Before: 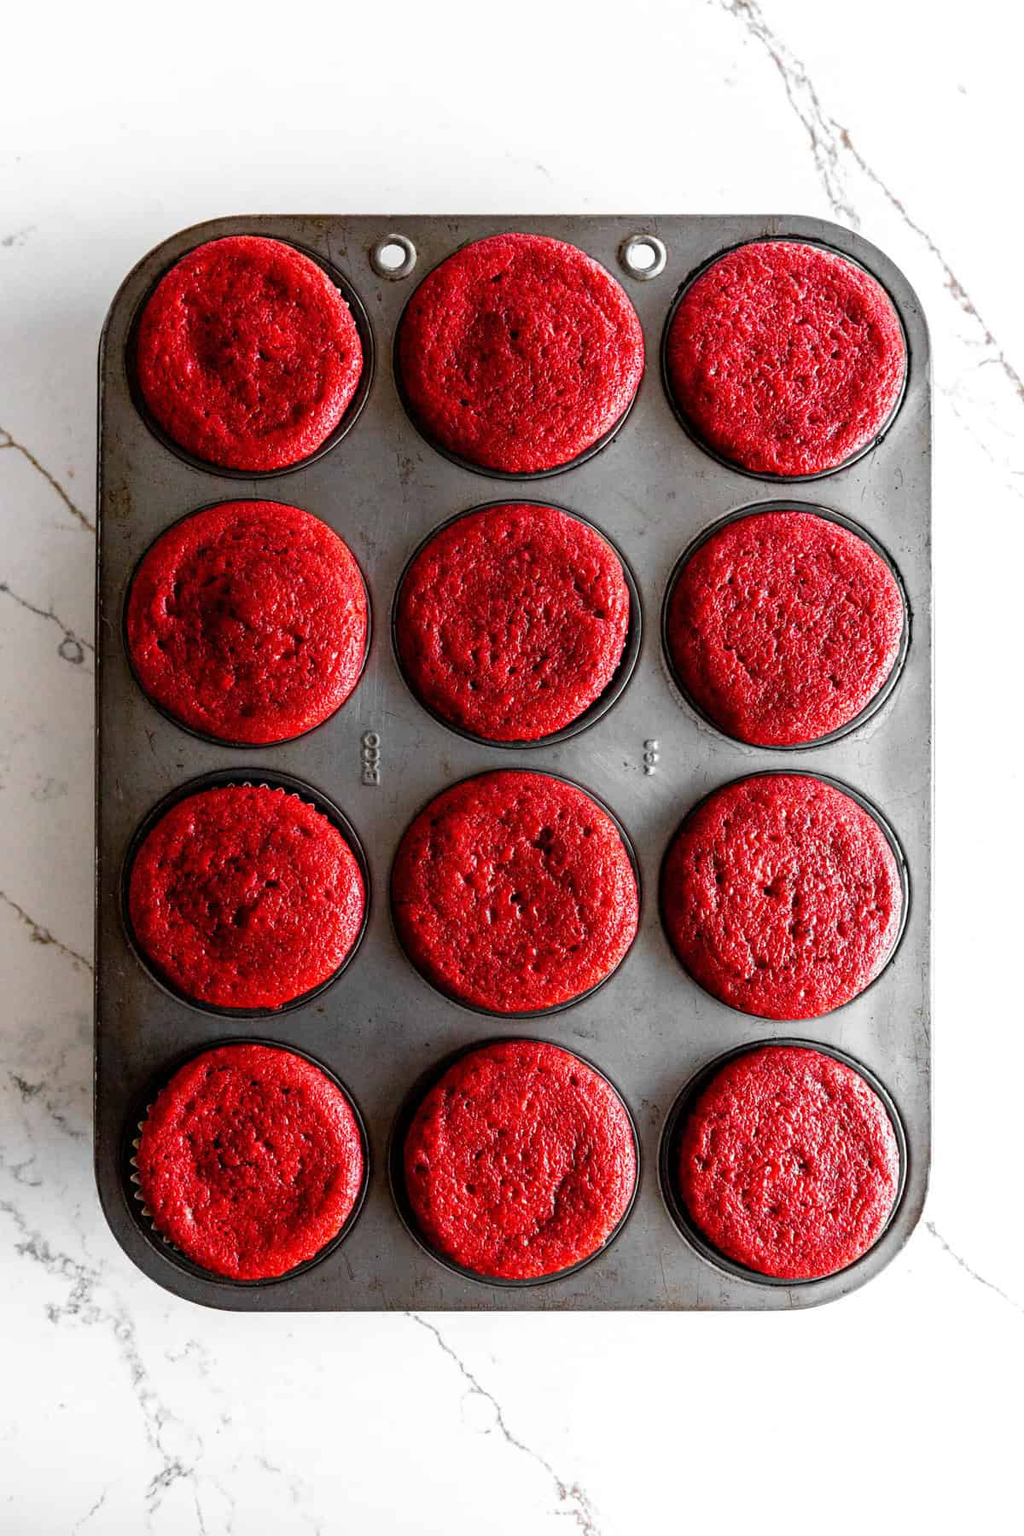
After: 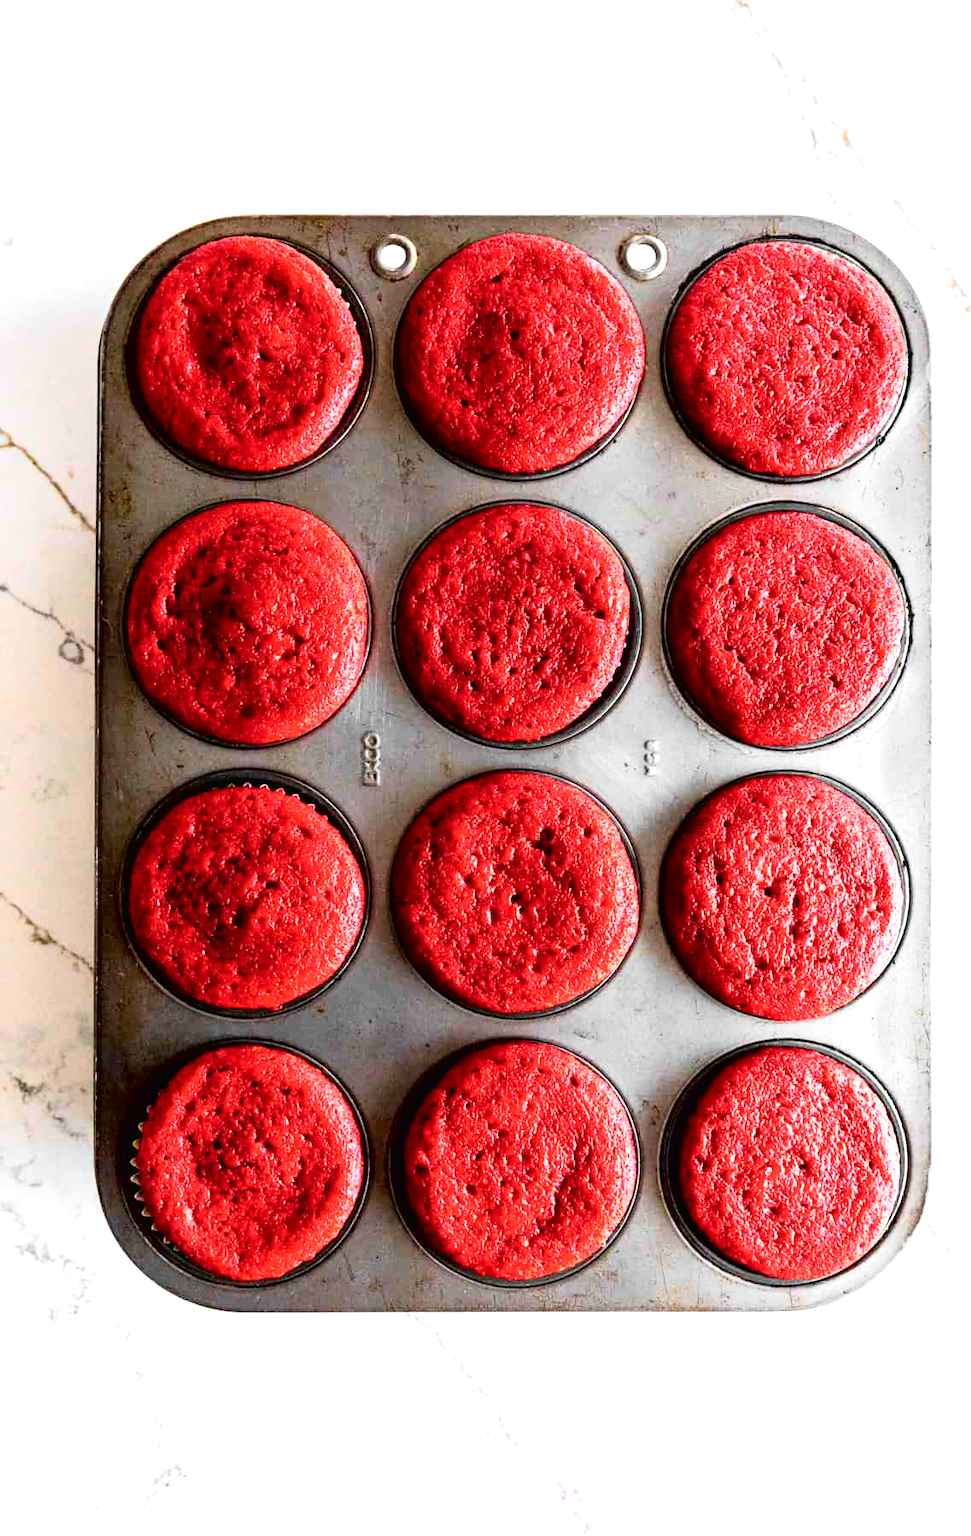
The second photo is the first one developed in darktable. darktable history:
crop and rotate: right 5.167%
exposure: black level correction 0, exposure 0.7 EV, compensate exposure bias true, compensate highlight preservation false
tone curve: curves: ch0 [(0, 0.013) (0.054, 0.018) (0.205, 0.191) (0.289, 0.292) (0.39, 0.424) (0.493, 0.551) (0.647, 0.752) (0.796, 0.887) (1, 0.998)]; ch1 [(0, 0) (0.371, 0.339) (0.477, 0.452) (0.494, 0.495) (0.501, 0.501) (0.51, 0.516) (0.54, 0.557) (0.572, 0.605) (0.66, 0.701) (0.783, 0.804) (1, 1)]; ch2 [(0, 0) (0.32, 0.281) (0.403, 0.399) (0.441, 0.428) (0.47, 0.469) (0.498, 0.496) (0.524, 0.543) (0.551, 0.579) (0.633, 0.665) (0.7, 0.711) (1, 1)], color space Lab, independent channels, preserve colors none
